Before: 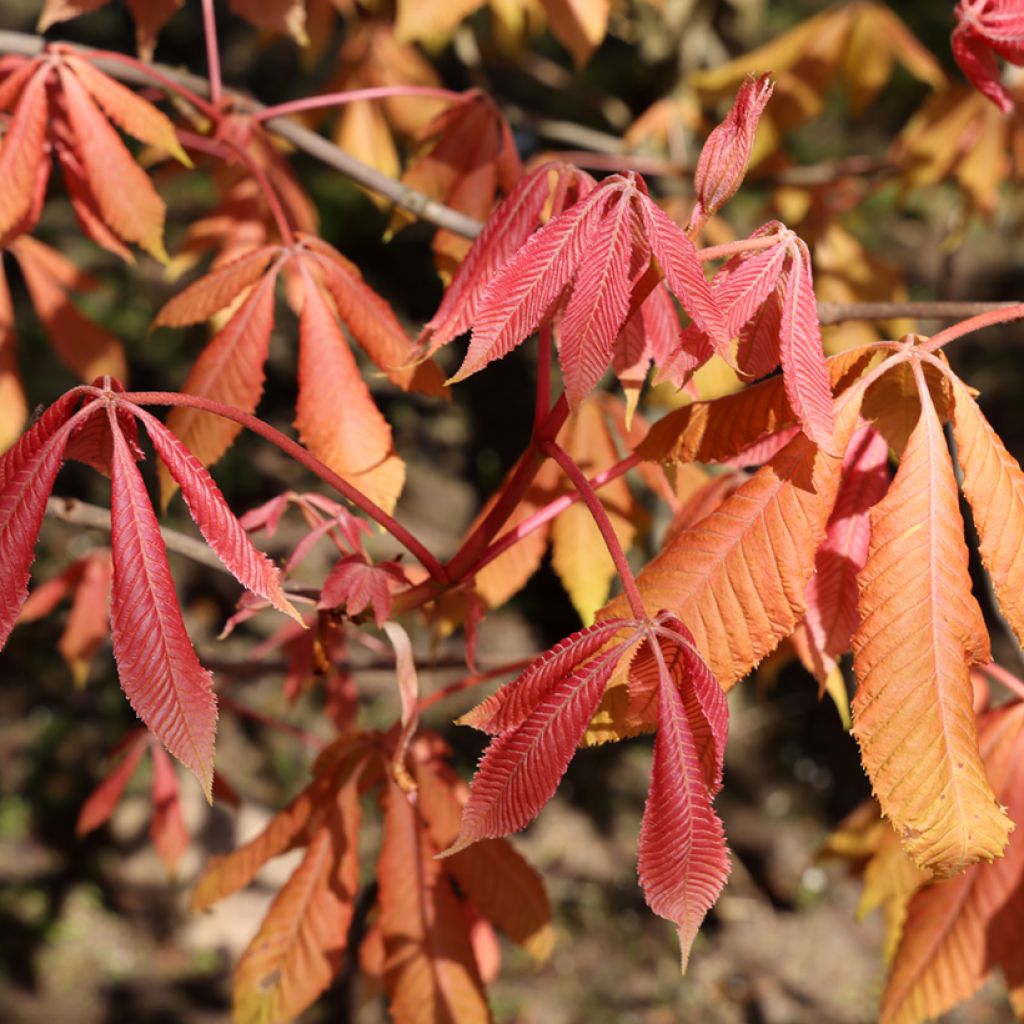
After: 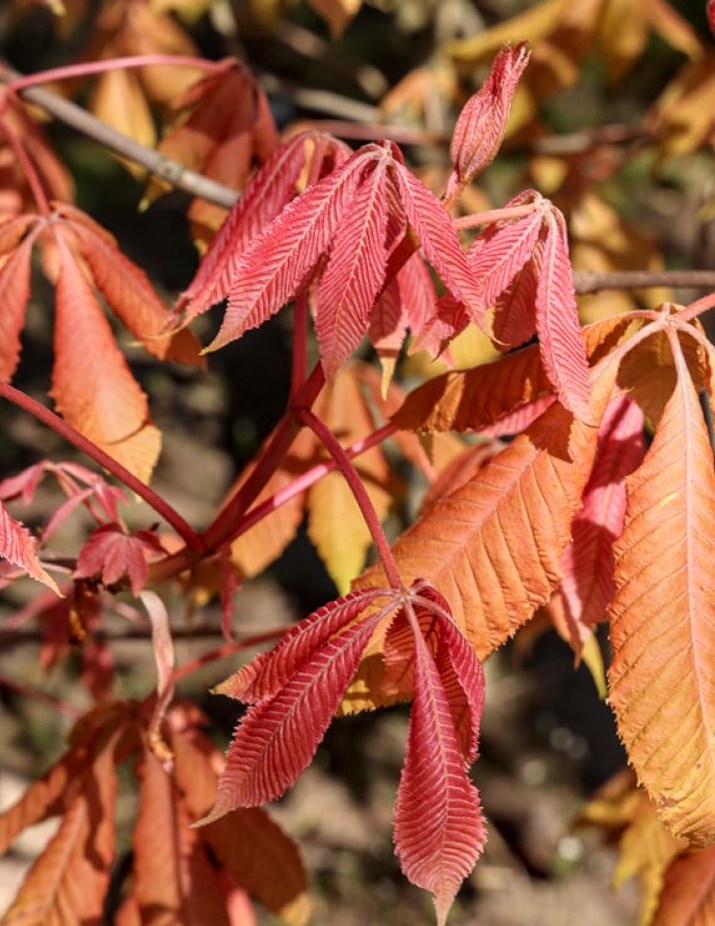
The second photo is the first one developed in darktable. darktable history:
crop and rotate: left 23.902%, top 3.113%, right 6.235%, bottom 6.439%
local contrast: highlights 2%, shadows 1%, detail 133%
